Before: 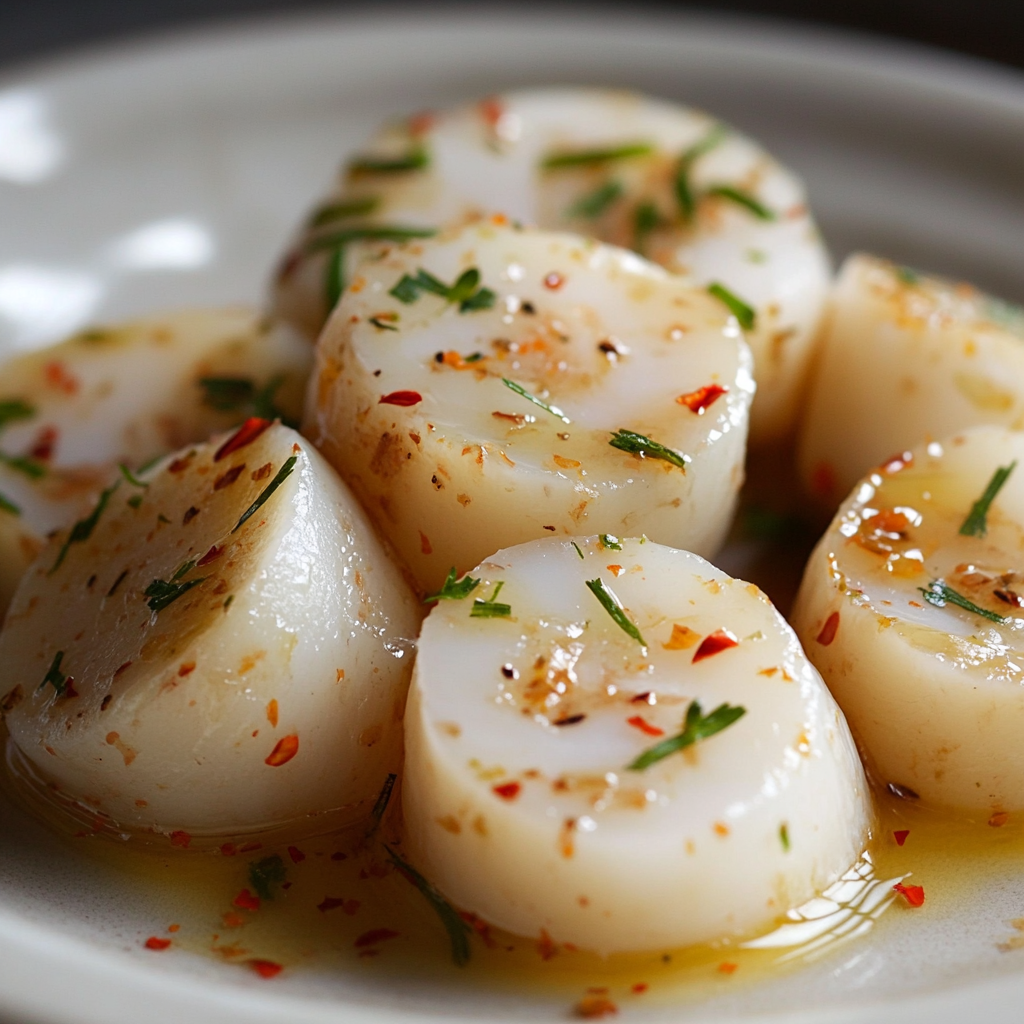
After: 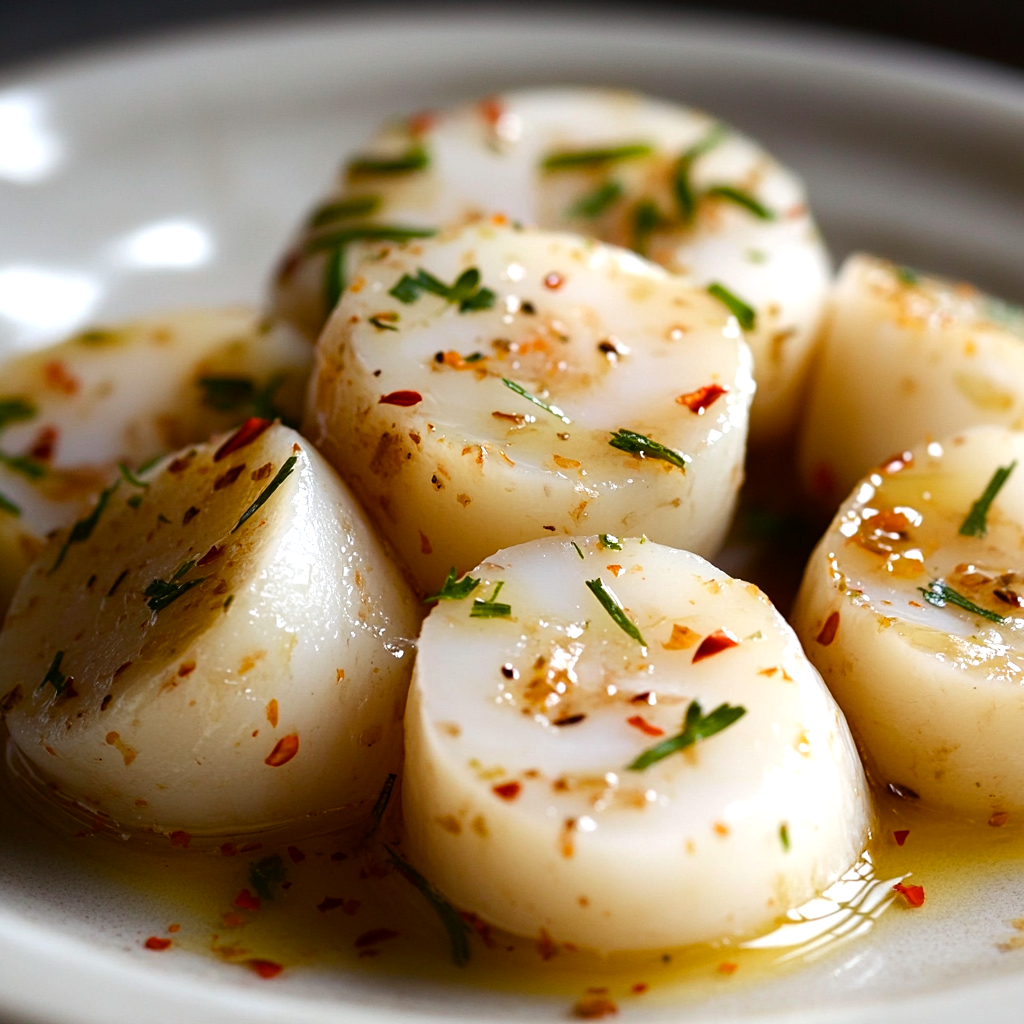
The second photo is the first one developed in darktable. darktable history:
color zones: curves: ch0 [(0.25, 0.5) (0.428, 0.473) (0.75, 0.5)]; ch1 [(0.243, 0.479) (0.398, 0.452) (0.75, 0.5)]
color balance rgb: shadows lift › luminance -20%, power › hue 72.24°, highlights gain › luminance 15%, global offset › hue 171.6°, perceptual saturation grading › global saturation 14.09%, perceptual saturation grading › highlights -25%, perceptual saturation grading › shadows 25%, global vibrance 25%, contrast 10%
